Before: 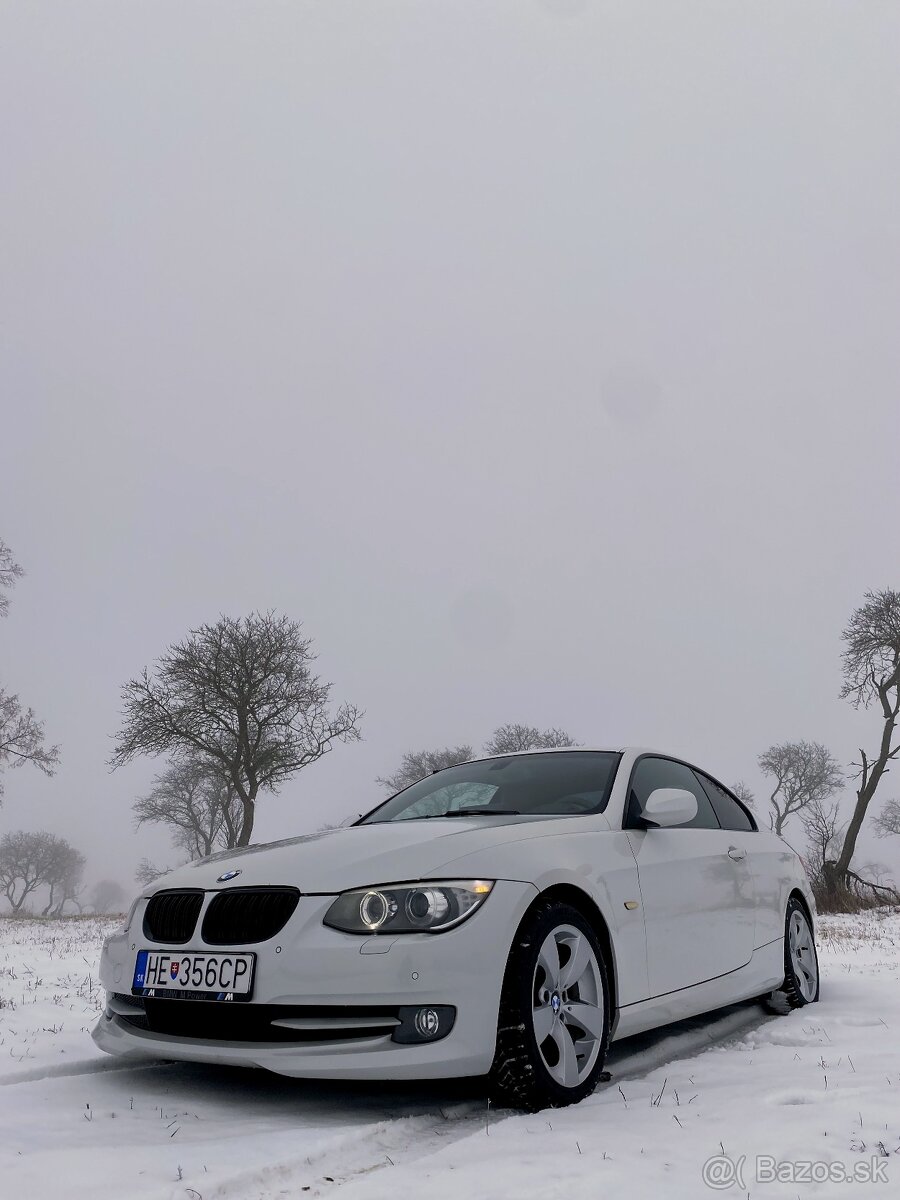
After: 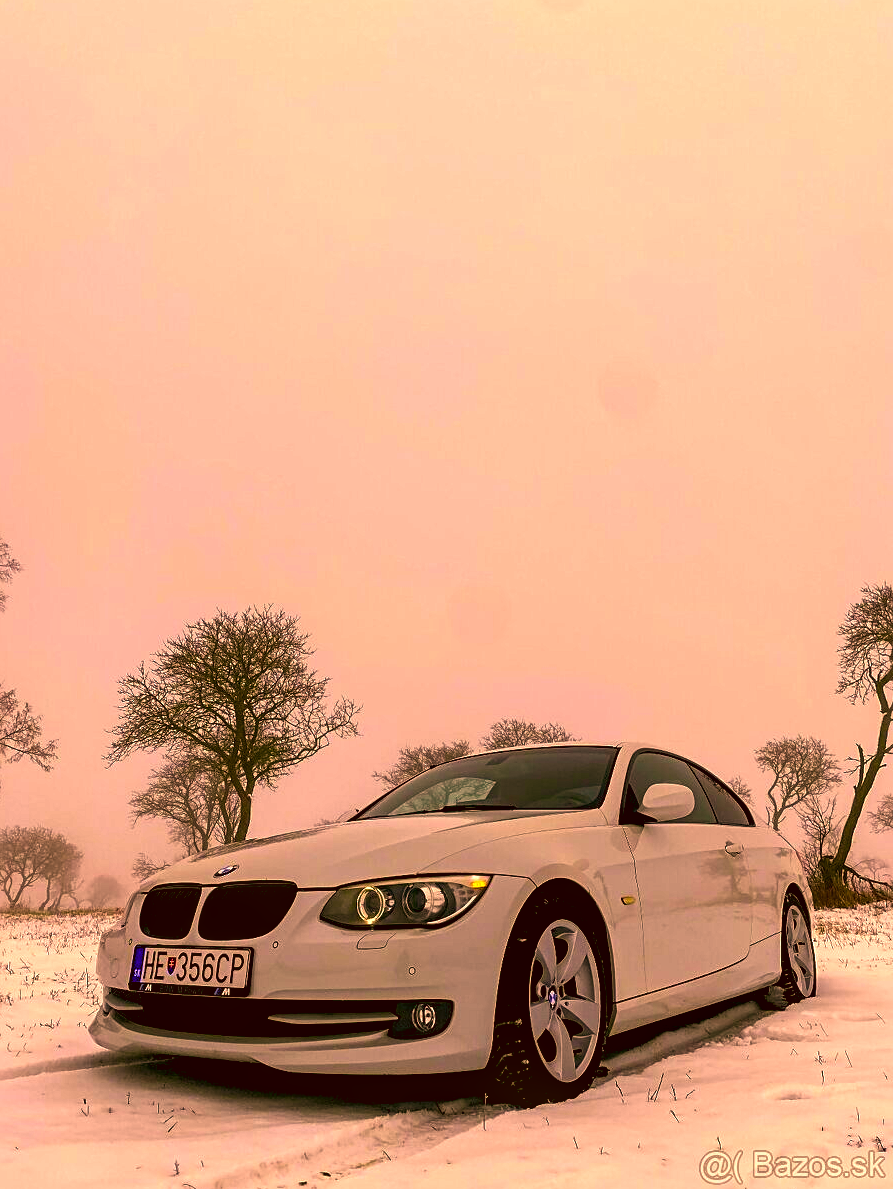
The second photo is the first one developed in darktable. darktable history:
color balance: lift [0.998, 0.998, 1.001, 1.002], gamma [0.995, 1.025, 0.992, 0.975], gain [0.995, 1.02, 0.997, 0.98]
color calibration: x 0.37, y 0.377, temperature 4289.93 K
sharpen: radius 2.167, amount 0.381, threshold 0
color correction: highlights a* 10.44, highlights b* 30.04, shadows a* 2.73, shadows b* 17.51, saturation 1.72
crop: left 0.434%, top 0.485%, right 0.244%, bottom 0.386%
color balance rgb: shadows lift › chroma 2%, shadows lift › hue 185.64°, power › luminance 1.48%, highlights gain › chroma 3%, highlights gain › hue 54.51°, global offset › luminance -0.4%, perceptual saturation grading › highlights -18.47%, perceptual saturation grading › mid-tones 6.62%, perceptual saturation grading › shadows 28.22%, perceptual brilliance grading › highlights 15.68%, perceptual brilliance grading › shadows -14.29%, global vibrance 25.96%, contrast 6.45%
local contrast: on, module defaults
